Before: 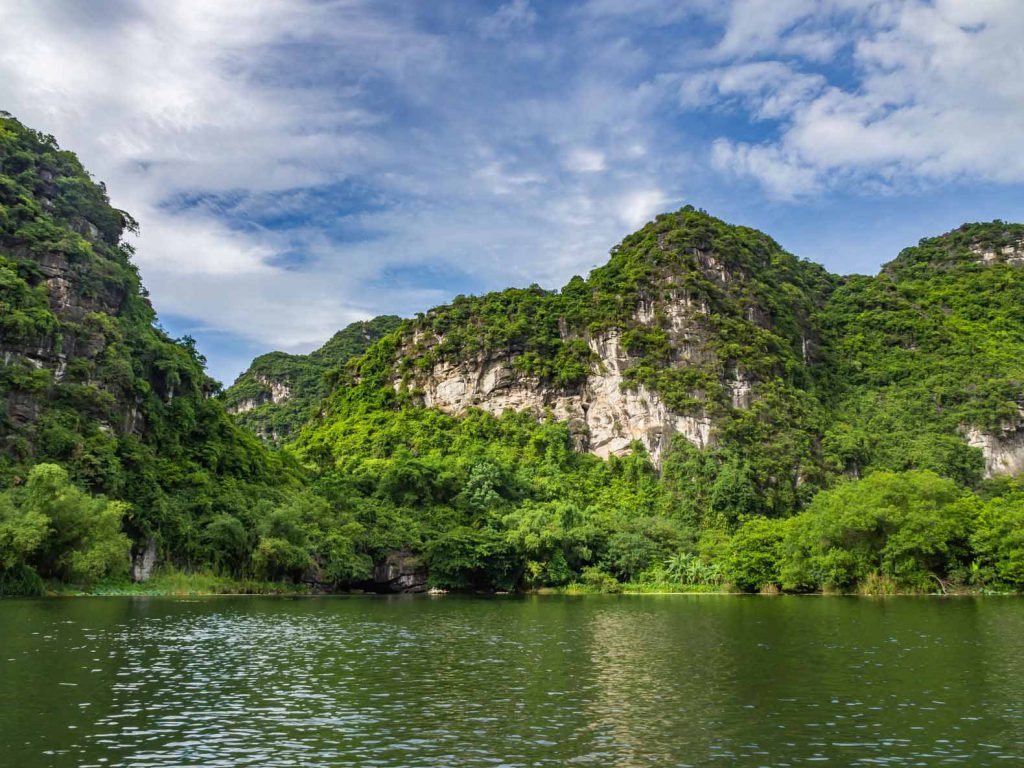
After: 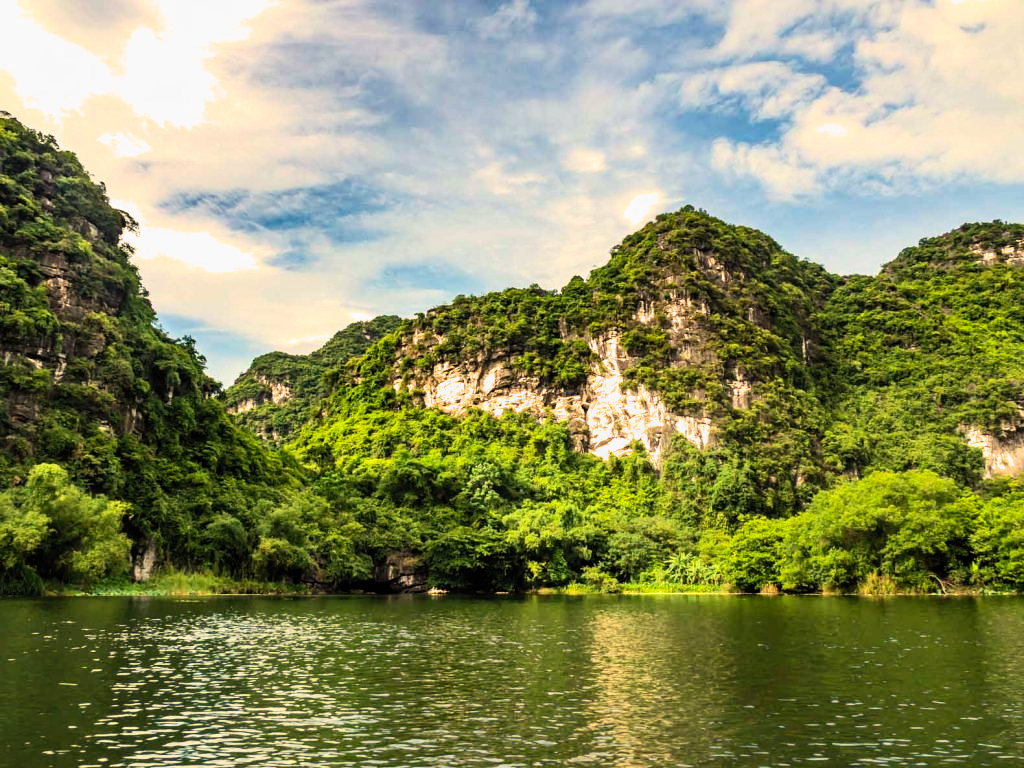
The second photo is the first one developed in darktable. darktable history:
contrast brightness saturation: contrast 0.2, brightness 0.16, saturation 0.22
white balance: red 1.138, green 0.996, blue 0.812
tone equalizer: -8 EV -0.417 EV, -7 EV -0.389 EV, -6 EV -0.333 EV, -5 EV -0.222 EV, -3 EV 0.222 EV, -2 EV 0.333 EV, -1 EV 0.389 EV, +0 EV 0.417 EV, edges refinement/feathering 500, mask exposure compensation -1.57 EV, preserve details no
filmic rgb: middle gray luminance 18.42%, black relative exposure -11.45 EV, white relative exposure 2.55 EV, threshold 6 EV, target black luminance 0%, hardness 8.41, latitude 99%, contrast 1.084, shadows ↔ highlights balance 0.505%, add noise in highlights 0, preserve chrominance max RGB, color science v3 (2019), use custom middle-gray values true, iterations of high-quality reconstruction 0, contrast in highlights soft, enable highlight reconstruction true
